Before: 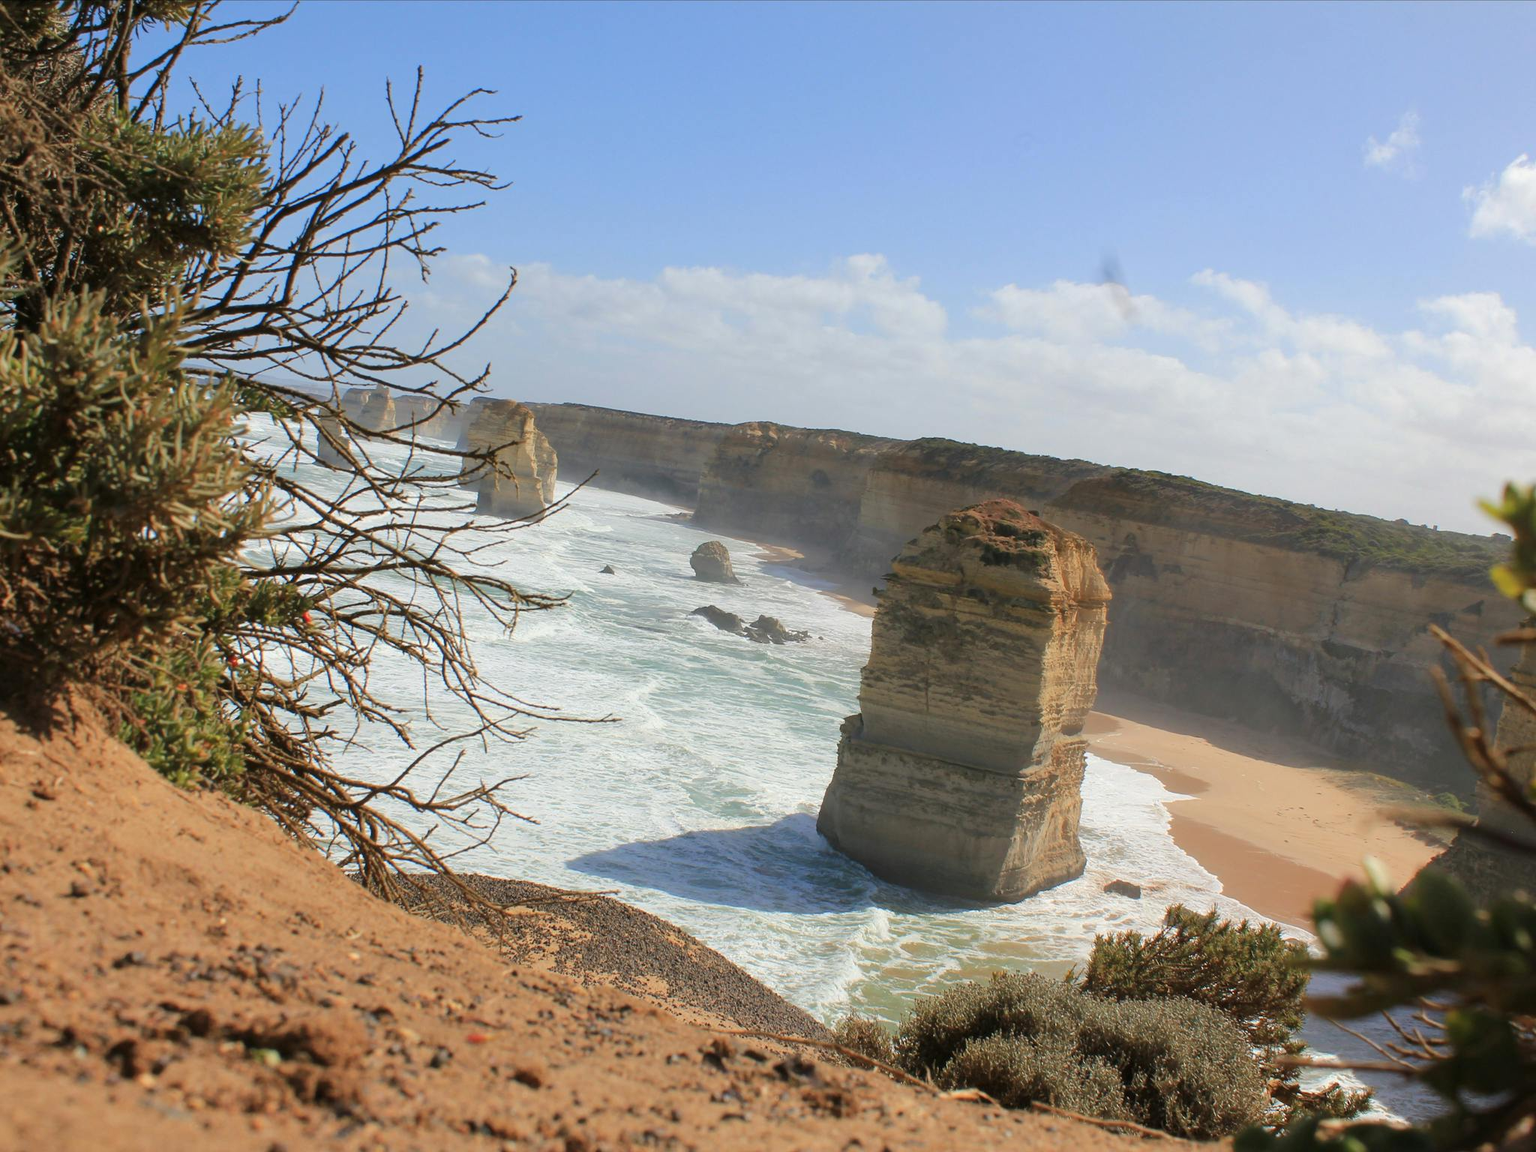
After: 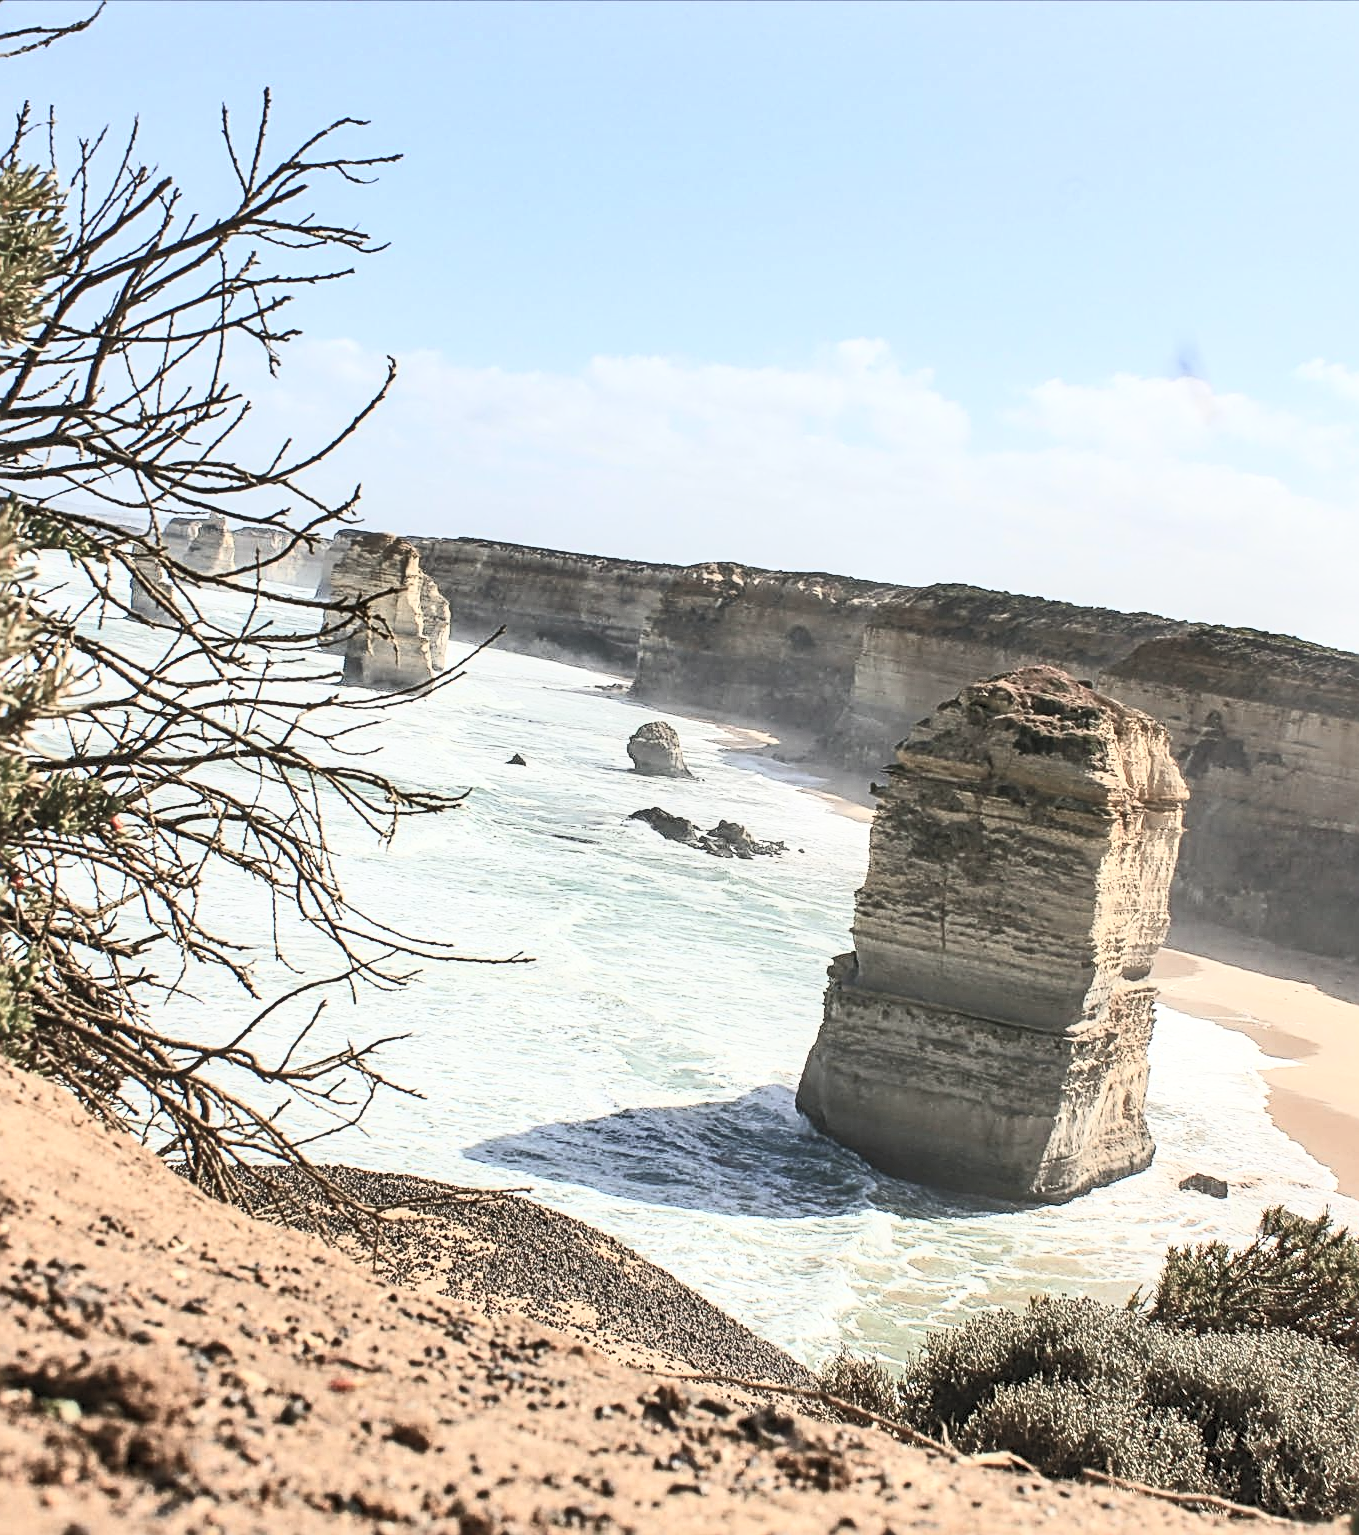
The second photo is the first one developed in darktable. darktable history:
crop and rotate: left 14.31%, right 19.302%
local contrast: on, module defaults
sharpen: radius 2.993, amount 0.758
contrast brightness saturation: contrast 0.565, brightness 0.572, saturation -0.33
shadows and highlights: shadows 25.53, highlights -48.02, soften with gaussian
